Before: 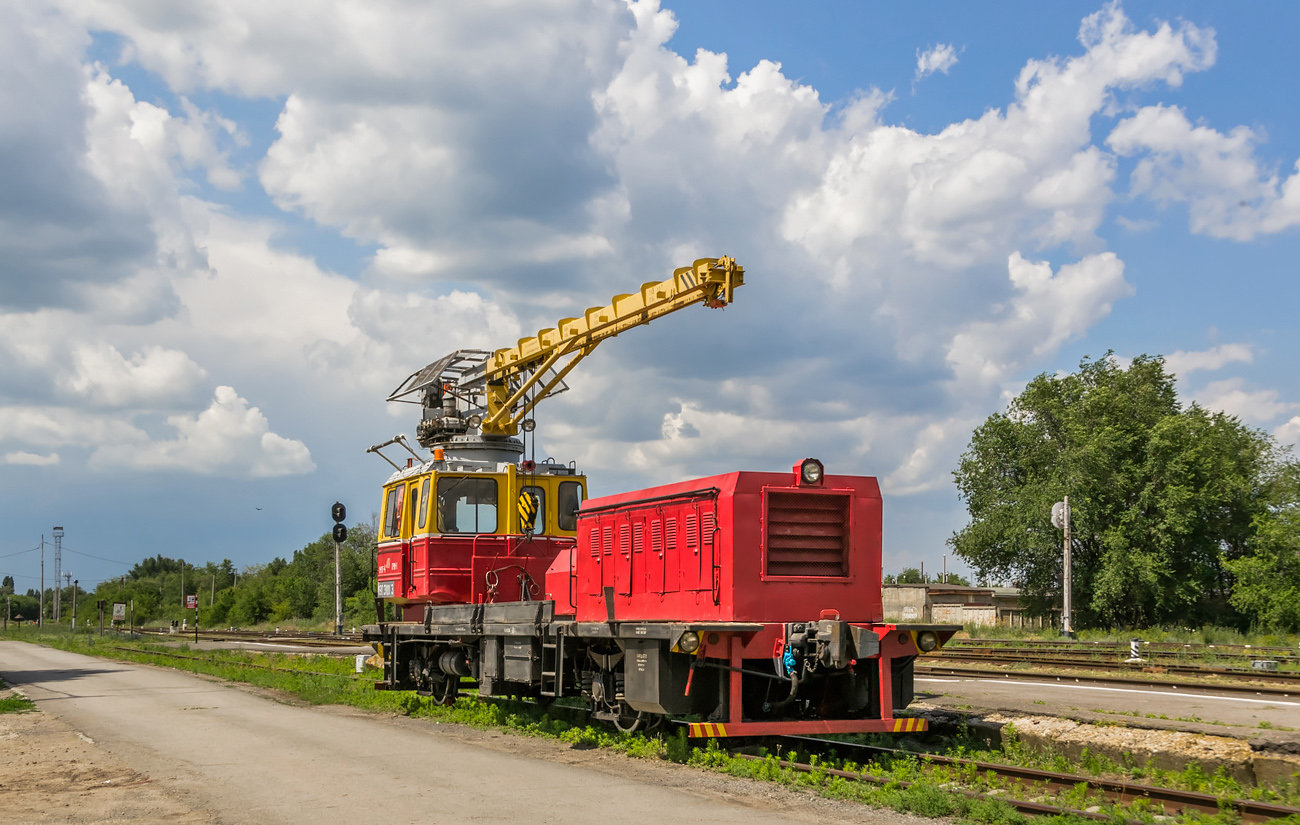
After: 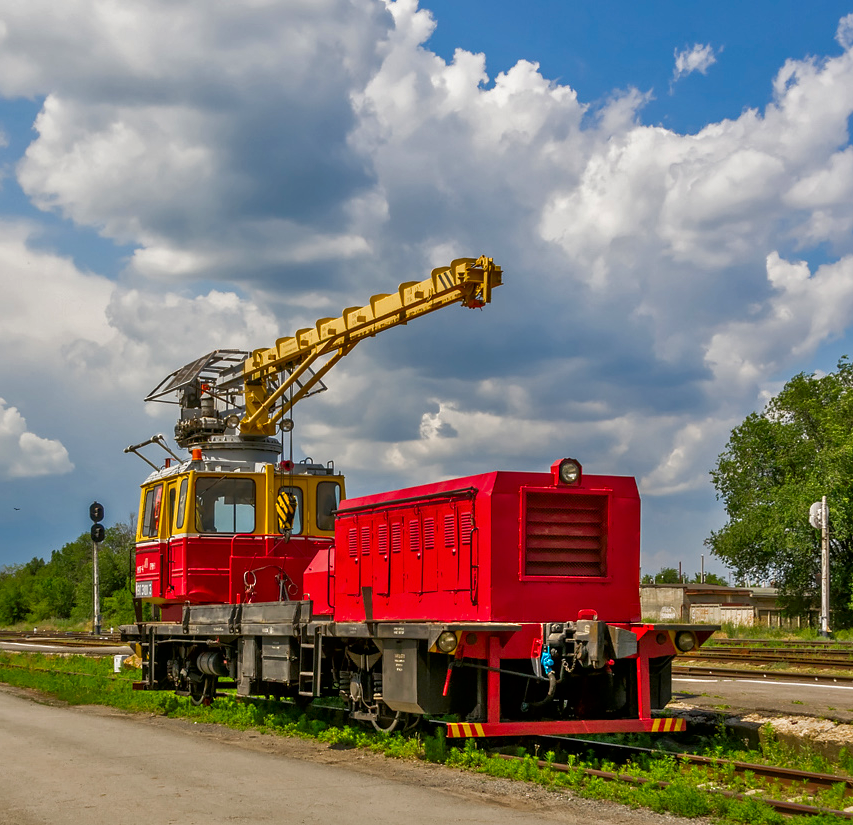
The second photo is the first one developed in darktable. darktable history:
contrast brightness saturation: brightness -0.246, saturation 0.202
tone equalizer: -7 EV 0.163 EV, -6 EV 0.636 EV, -5 EV 1.16 EV, -4 EV 1.32 EV, -3 EV 1.16 EV, -2 EV 0.6 EV, -1 EV 0.148 EV
crop and rotate: left 18.689%, right 15.672%
exposure: compensate highlight preservation false
